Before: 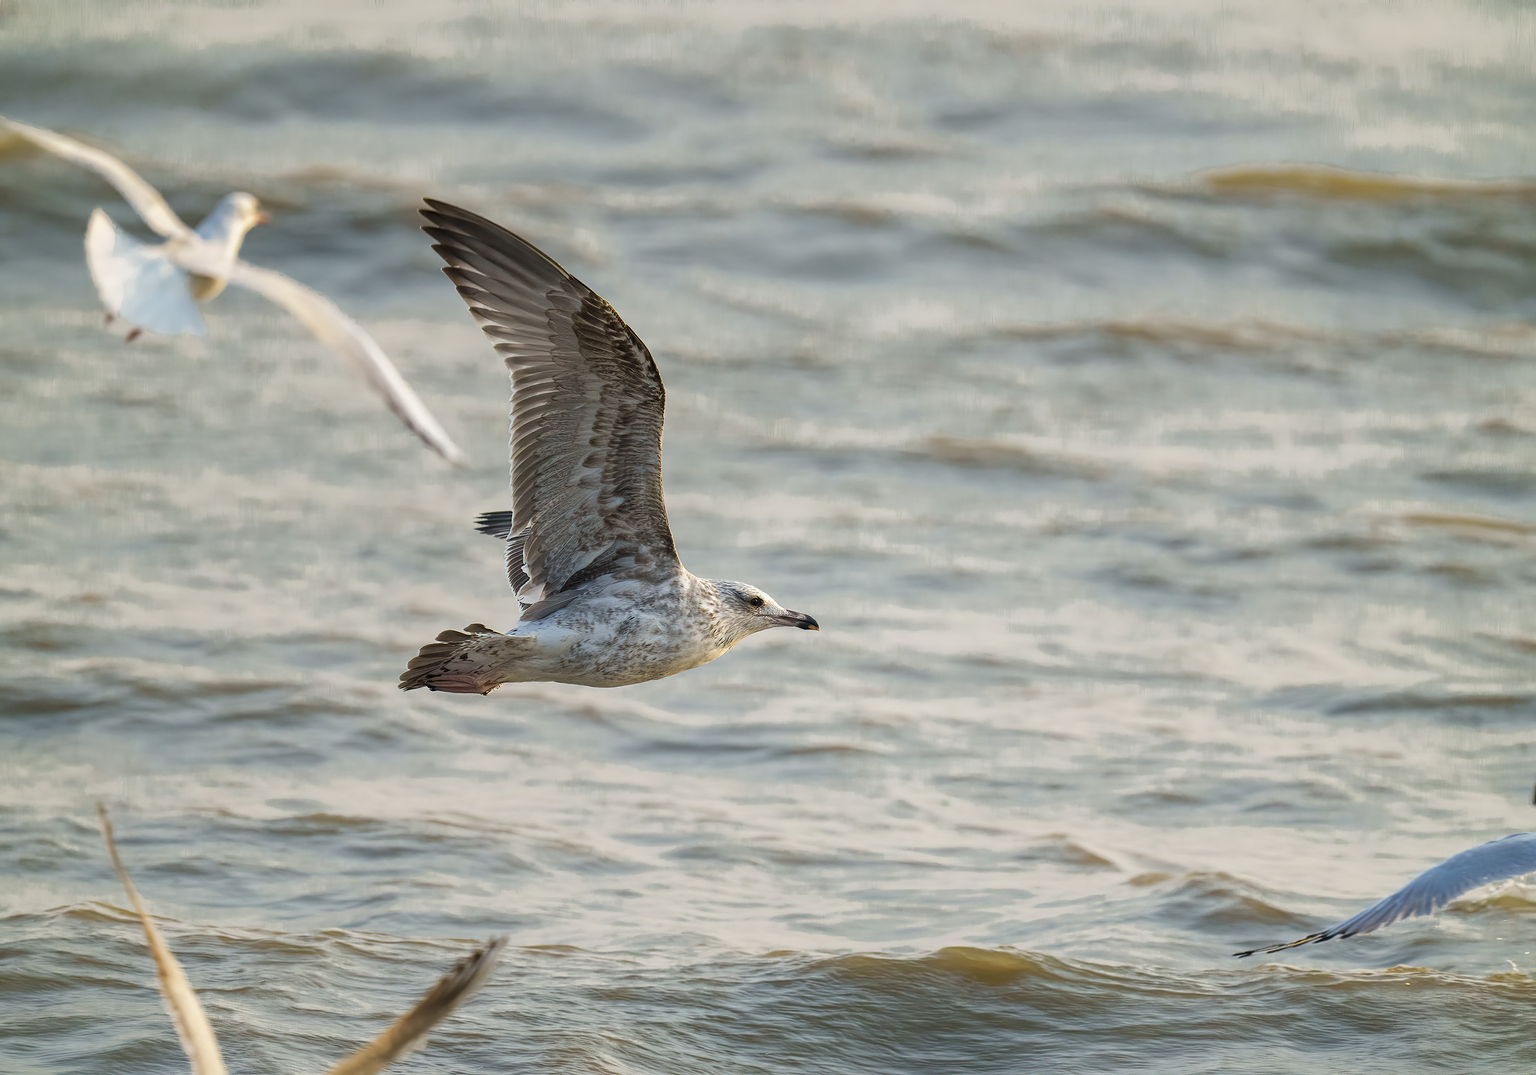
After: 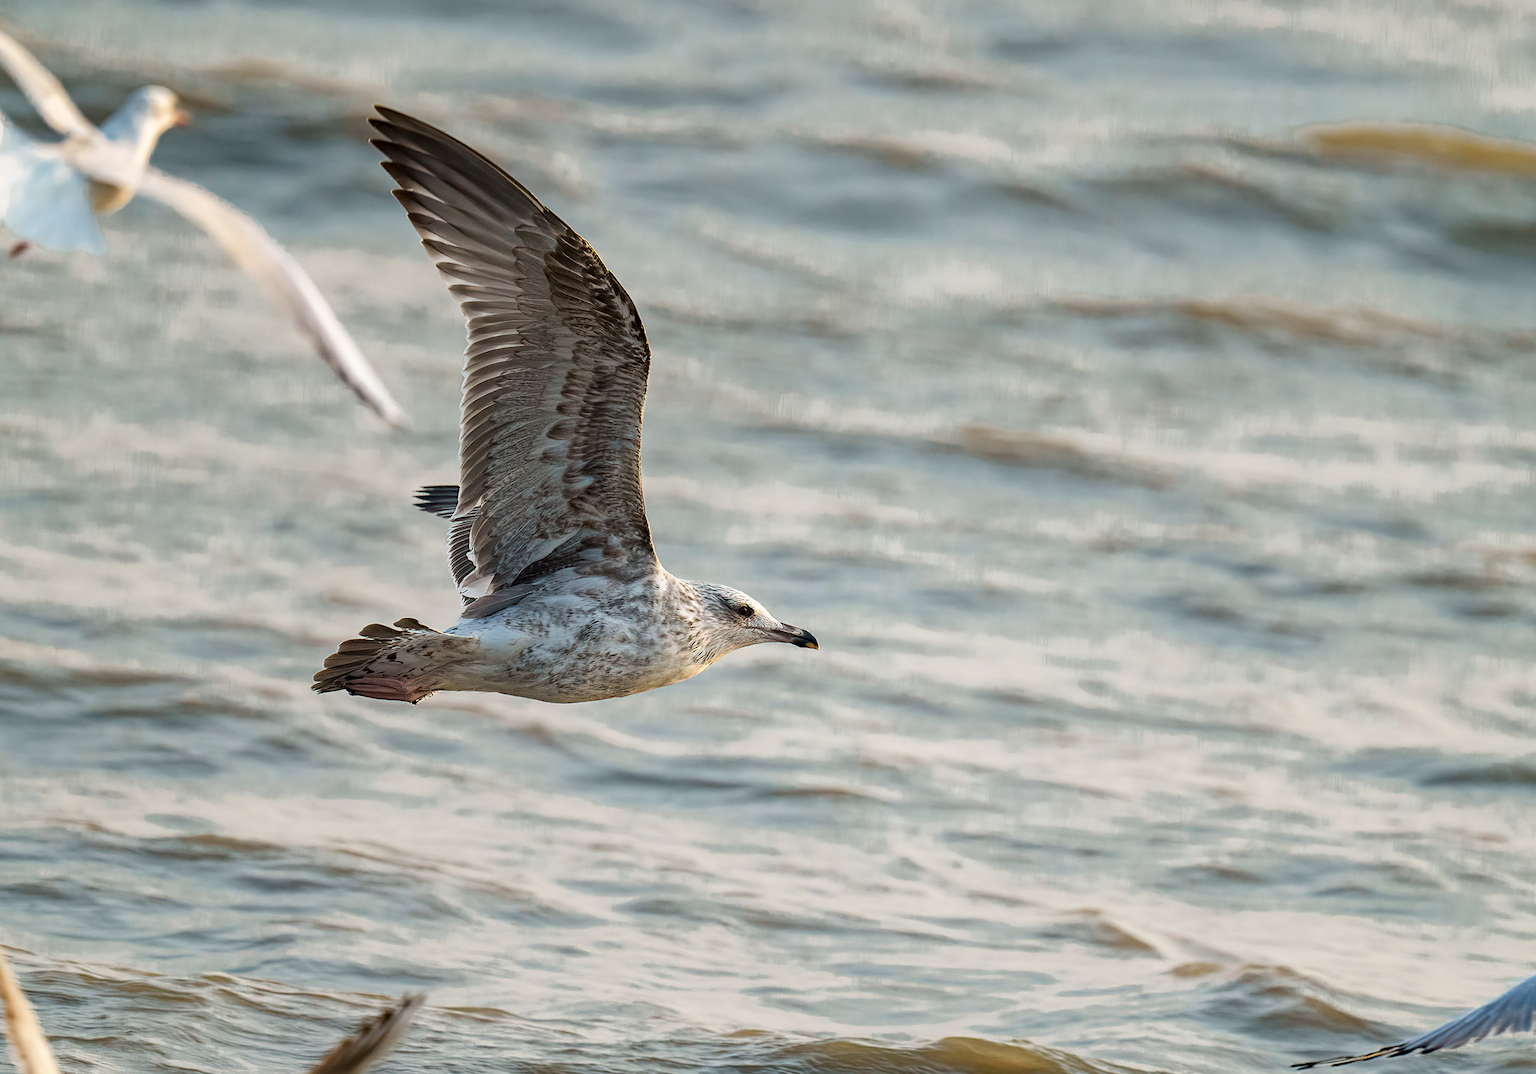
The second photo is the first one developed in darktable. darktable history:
crop and rotate: angle -3.27°, left 5.211%, top 5.211%, right 4.607%, bottom 4.607%
contrast brightness saturation: contrast 0.11, saturation -0.17
haze removal: compatibility mode true, adaptive false
